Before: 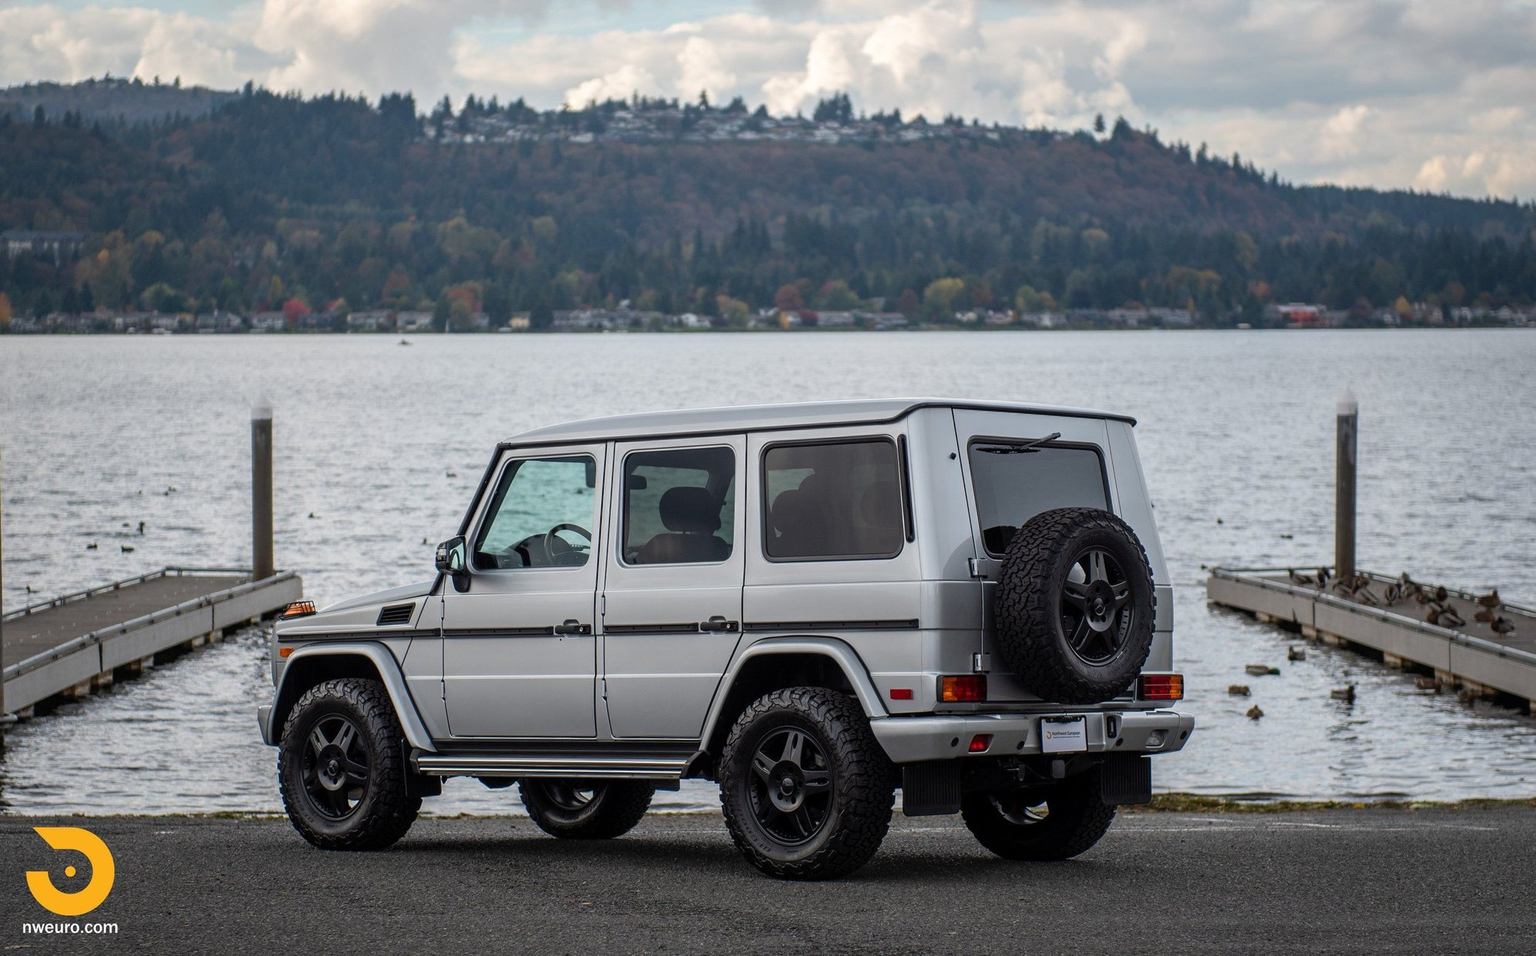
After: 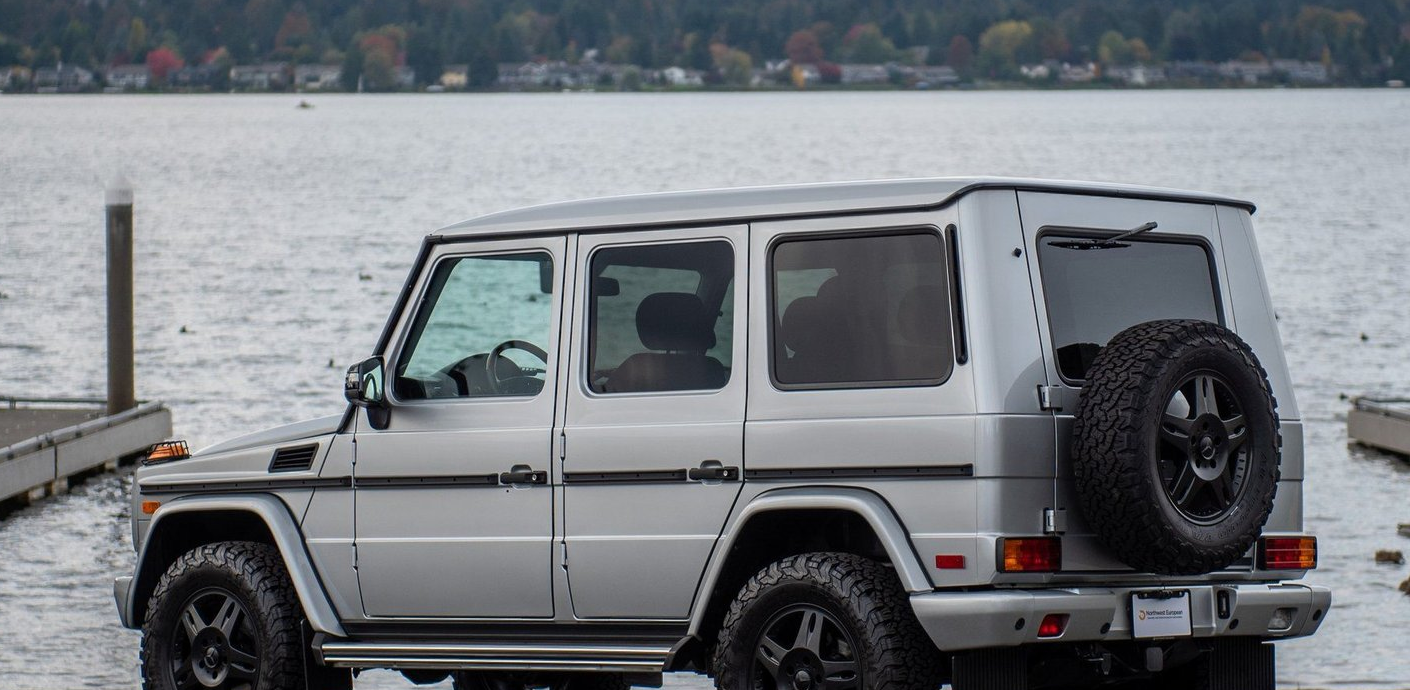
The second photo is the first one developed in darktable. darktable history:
crop: left 11.078%, top 27.425%, right 18.265%, bottom 16.996%
